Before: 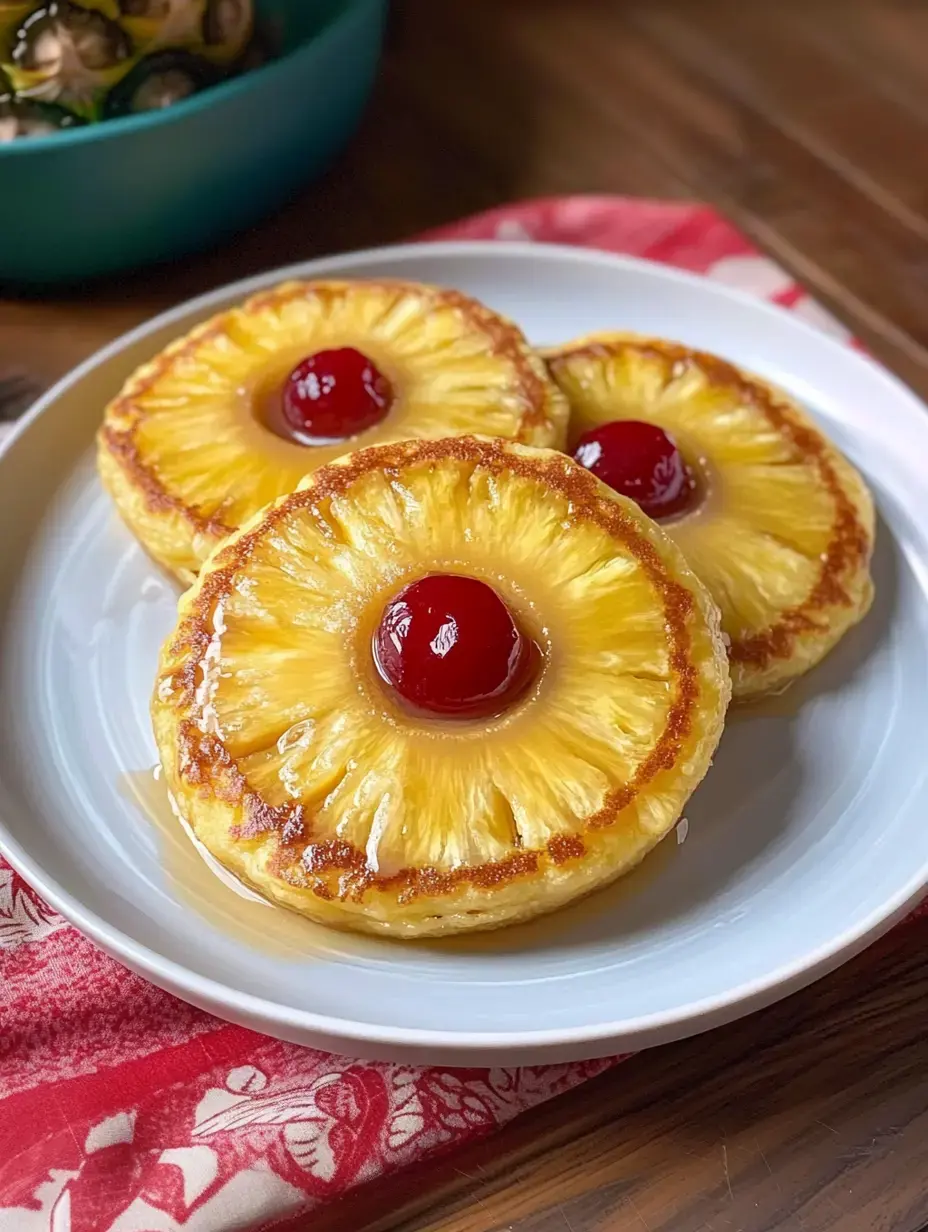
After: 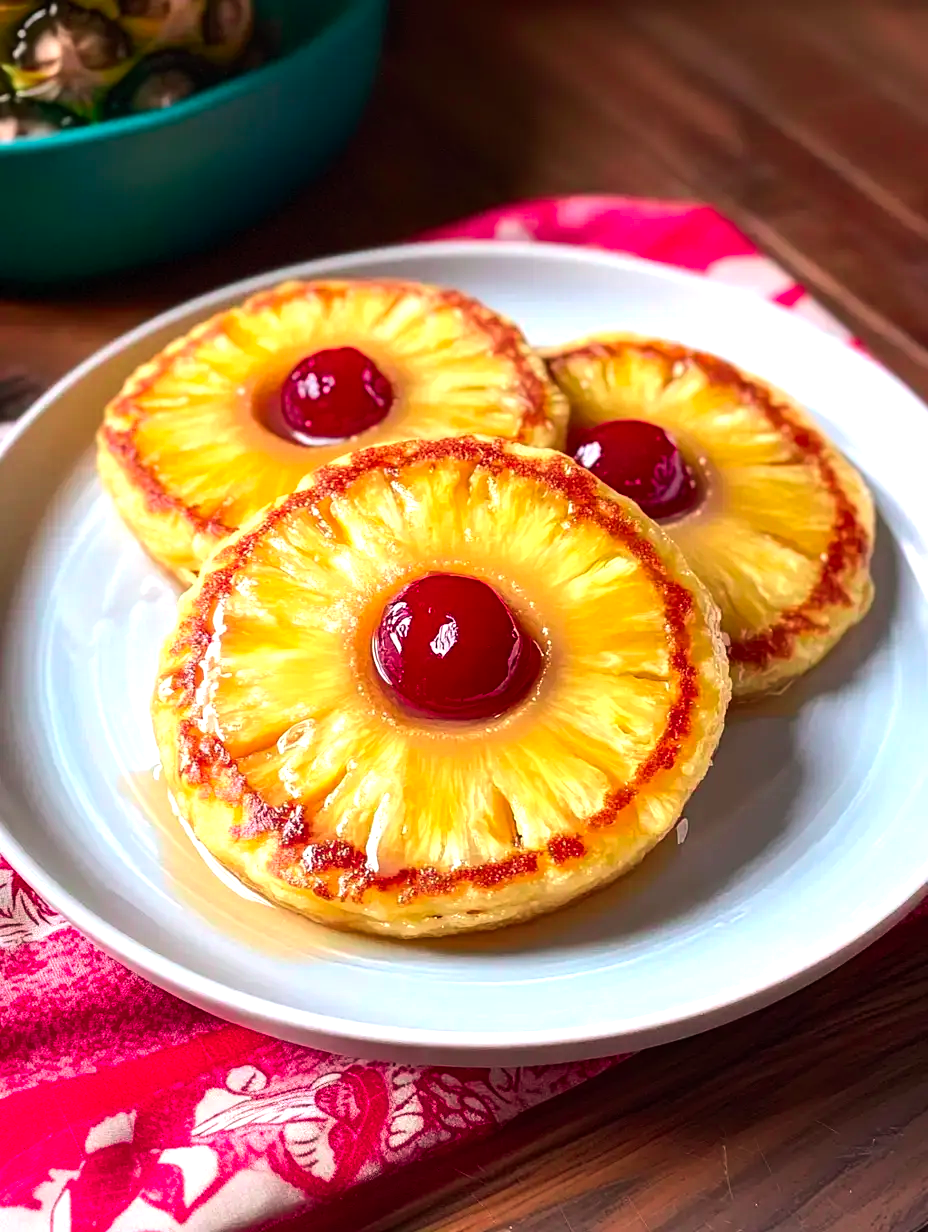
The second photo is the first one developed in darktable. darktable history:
color contrast: green-magenta contrast 1.73, blue-yellow contrast 1.15
tone equalizer: -8 EV -0.75 EV, -7 EV -0.7 EV, -6 EV -0.6 EV, -5 EV -0.4 EV, -3 EV 0.4 EV, -2 EV 0.6 EV, -1 EV 0.7 EV, +0 EV 0.75 EV, edges refinement/feathering 500, mask exposure compensation -1.57 EV, preserve details no
